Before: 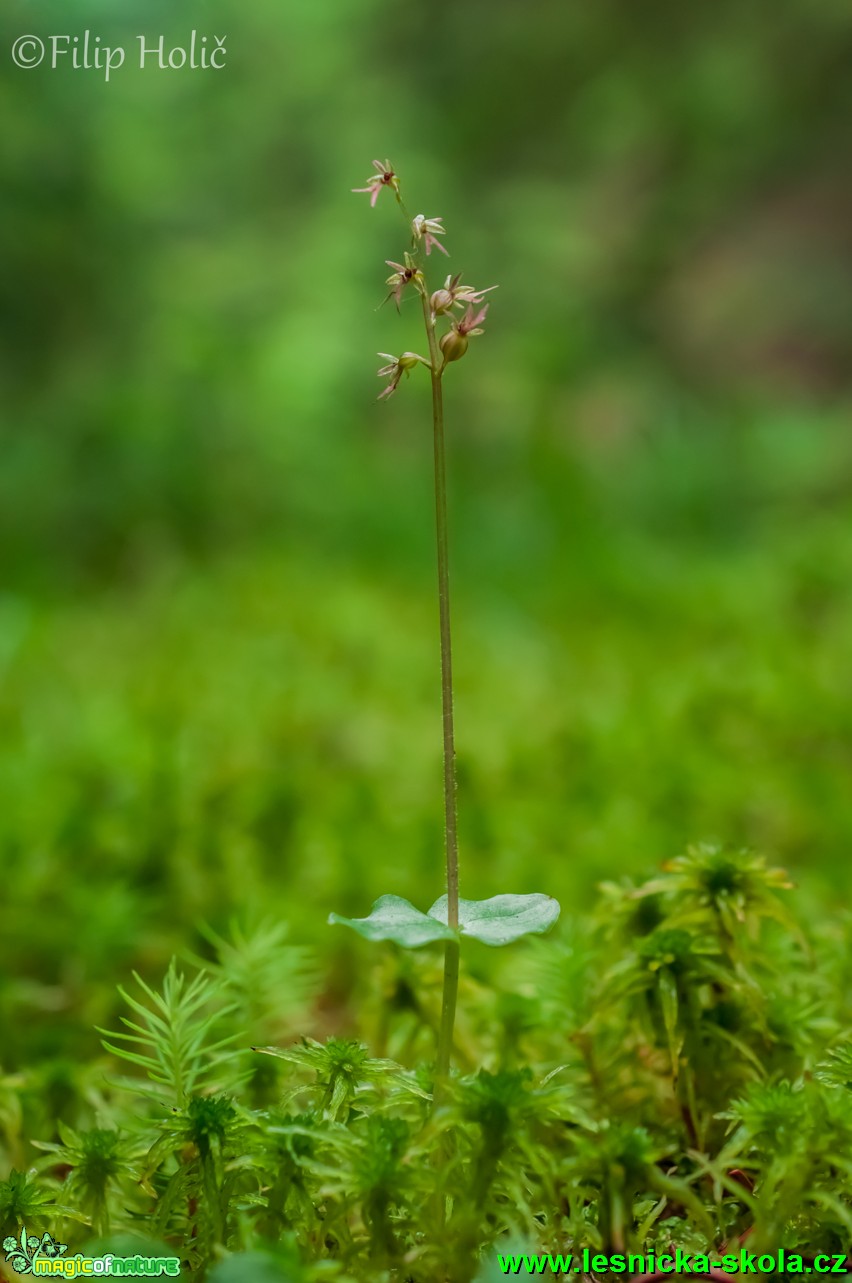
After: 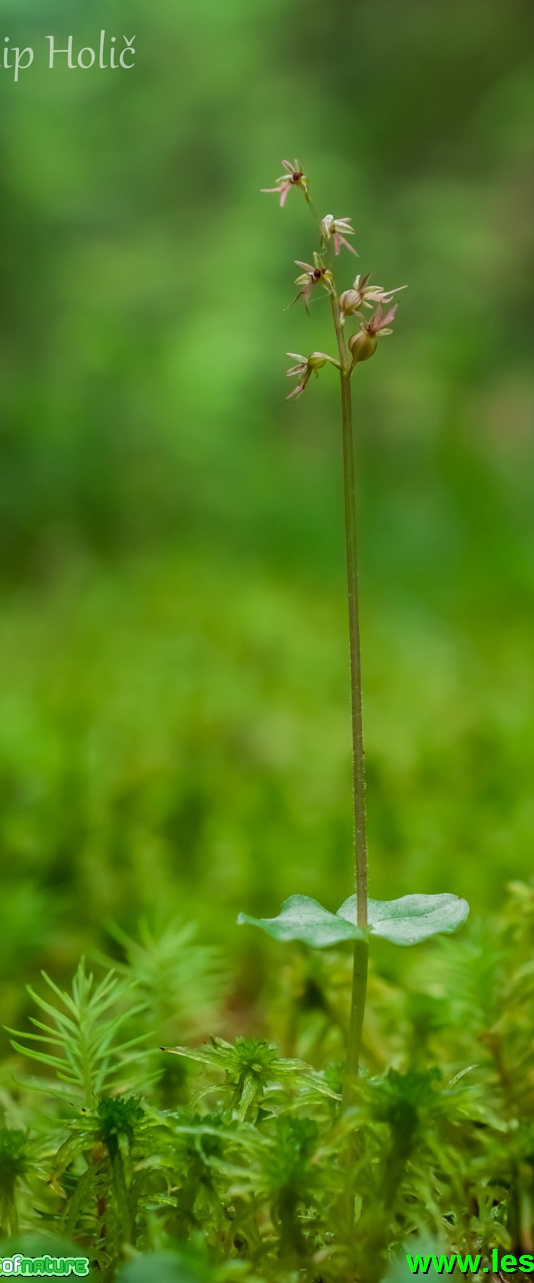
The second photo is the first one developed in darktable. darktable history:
crop: left 10.709%, right 26.534%
